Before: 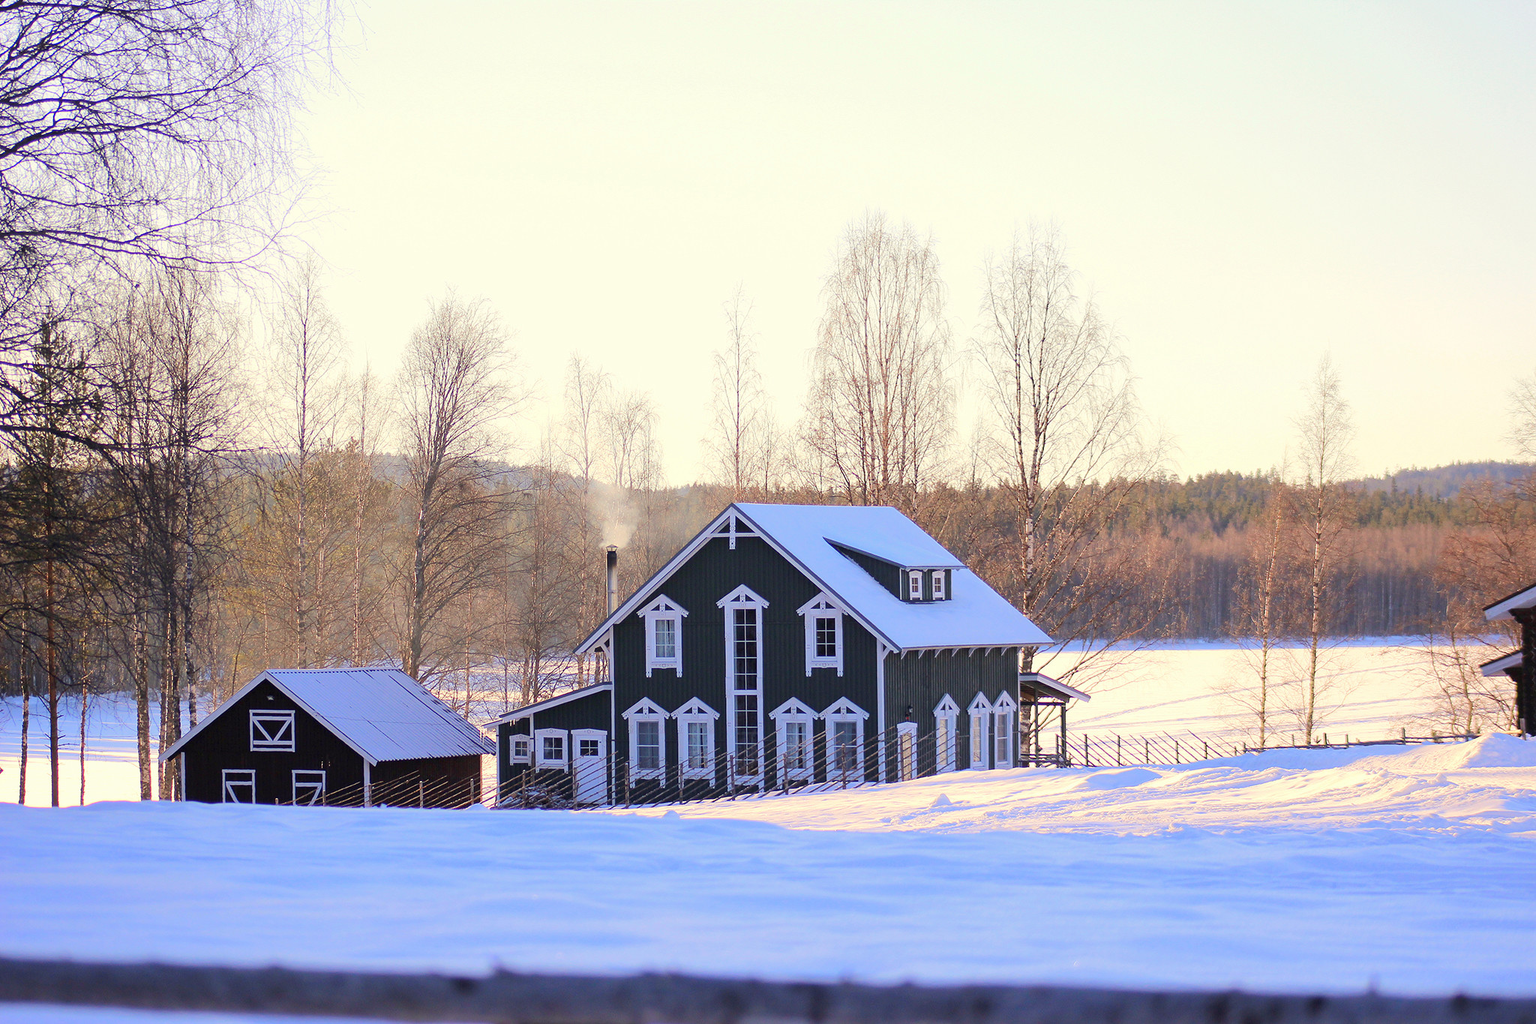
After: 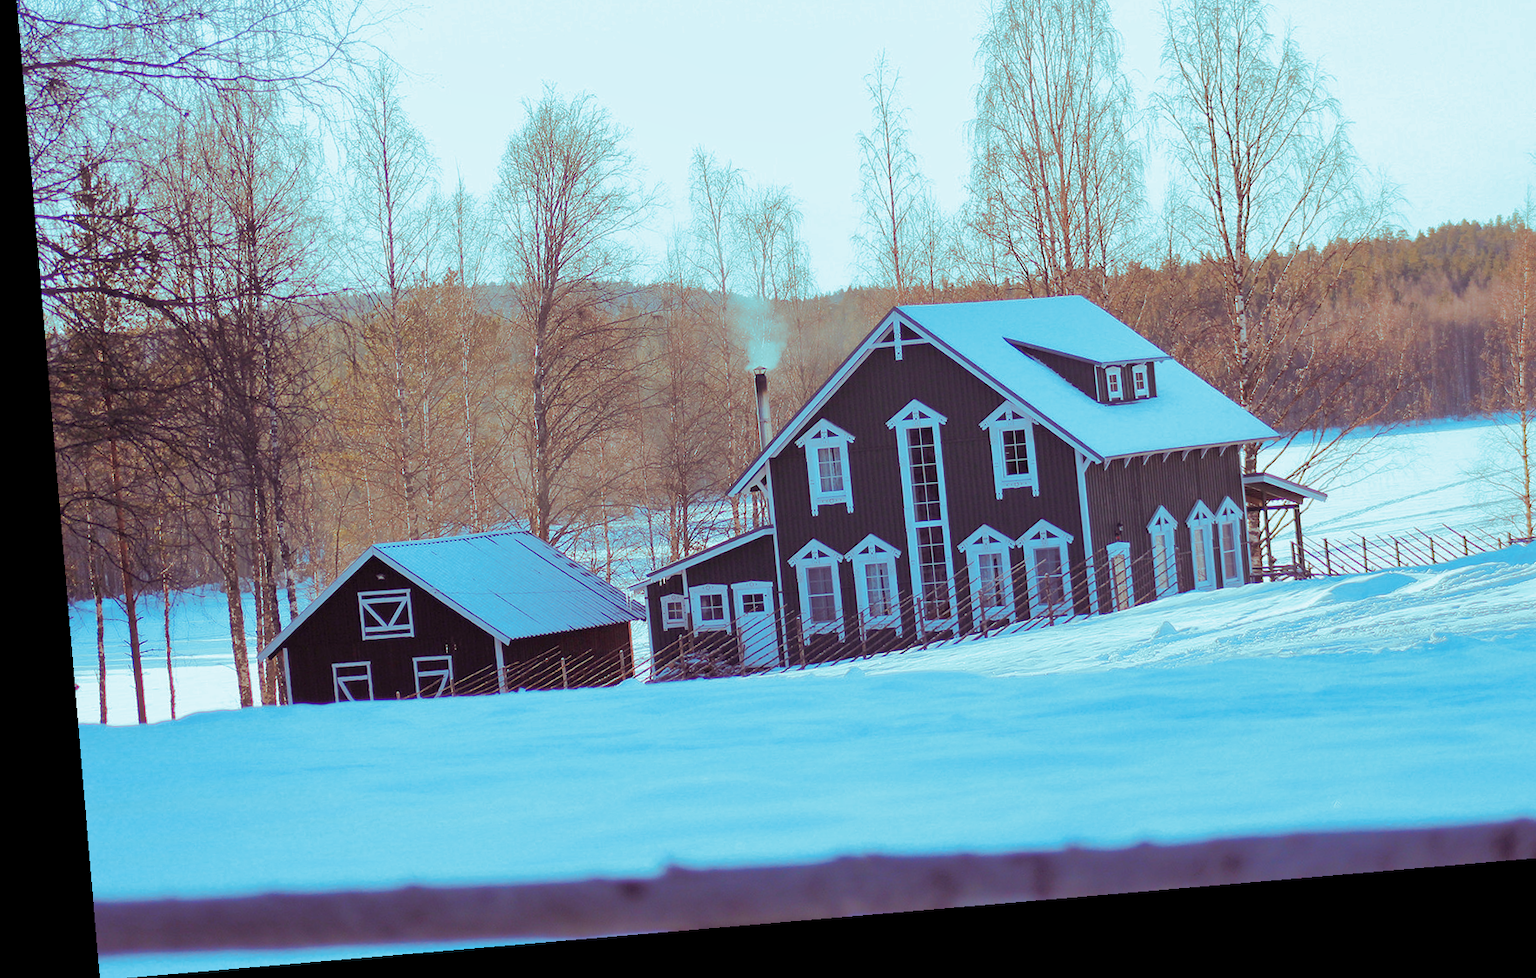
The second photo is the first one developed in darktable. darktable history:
split-toning: shadows › hue 327.6°, highlights › hue 198°, highlights › saturation 0.55, balance -21.25, compress 0%
crop: top 26.531%, right 17.959%
rotate and perspective: rotation -4.86°, automatic cropping off
shadows and highlights: on, module defaults
